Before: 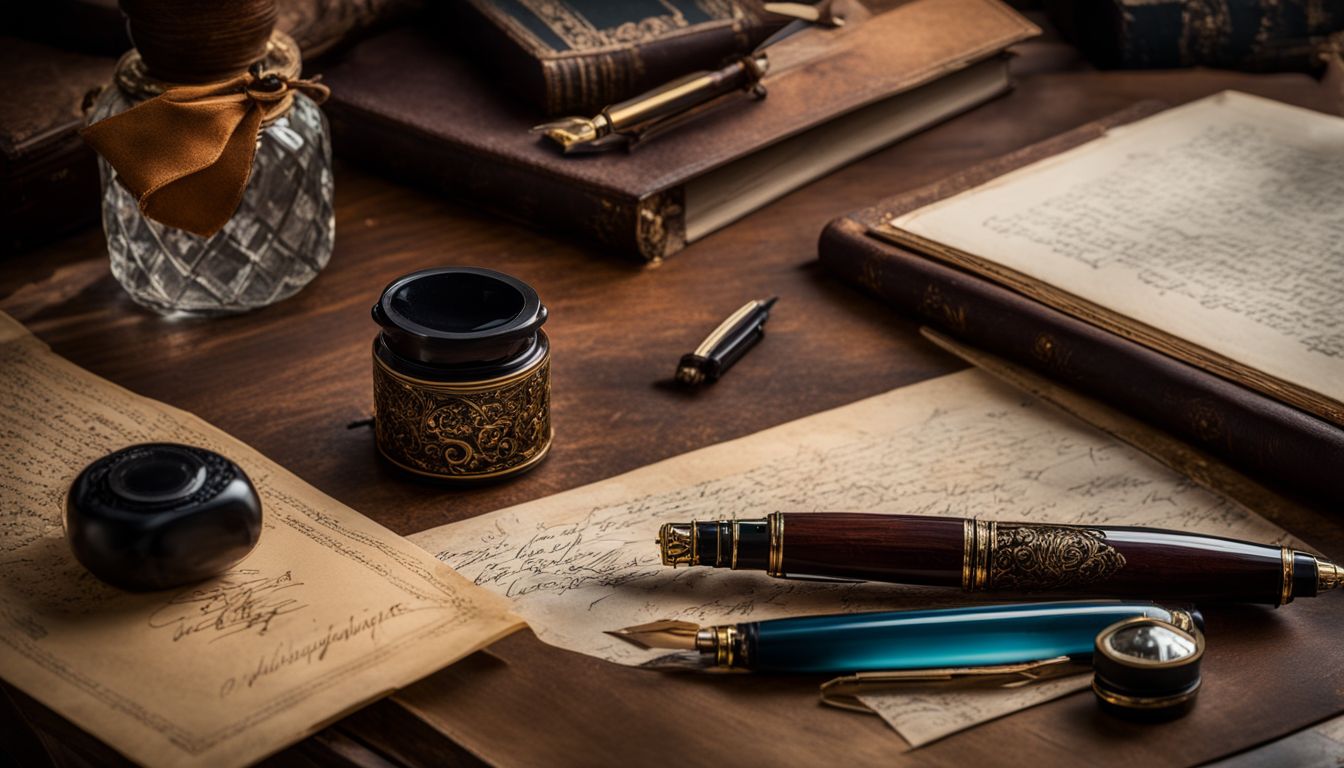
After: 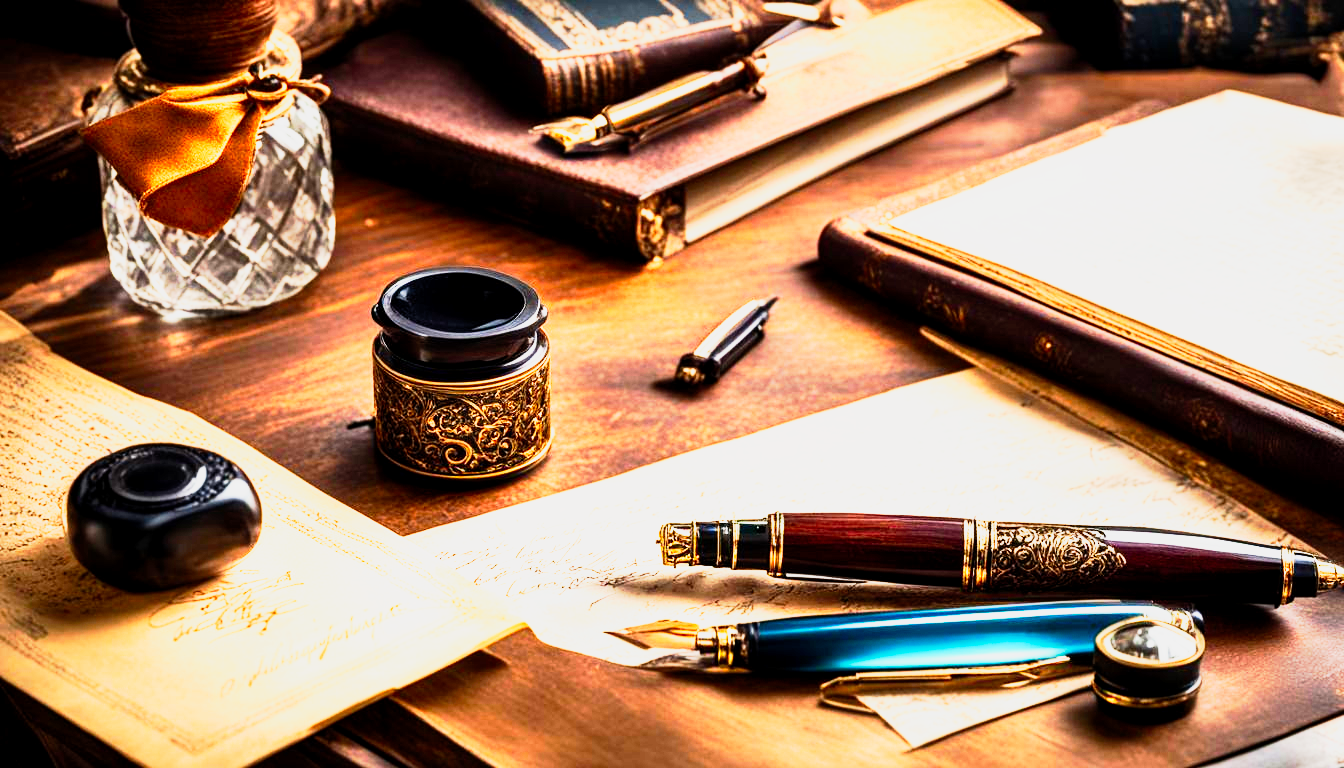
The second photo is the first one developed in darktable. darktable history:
contrast brightness saturation: contrast 0.203, brightness 0.158, saturation 0.22
base curve: curves: ch0 [(0, 0) (0.007, 0.004) (0.027, 0.03) (0.046, 0.07) (0.207, 0.54) (0.442, 0.872) (0.673, 0.972) (1, 1)], preserve colors none
tone curve: curves: ch0 [(0.013, 0) (0.061, 0.059) (0.239, 0.256) (0.502, 0.501) (0.683, 0.676) (0.761, 0.773) (0.858, 0.858) (0.987, 0.945)]; ch1 [(0, 0) (0.172, 0.123) (0.304, 0.267) (0.414, 0.395) (0.472, 0.473) (0.502, 0.502) (0.521, 0.528) (0.583, 0.595) (0.654, 0.673) (0.728, 0.761) (1, 1)]; ch2 [(0, 0) (0.411, 0.424) (0.485, 0.476) (0.502, 0.501) (0.553, 0.557) (0.57, 0.576) (1, 1)], preserve colors none
exposure: black level correction 0.001, exposure 1.119 EV, compensate highlight preservation false
